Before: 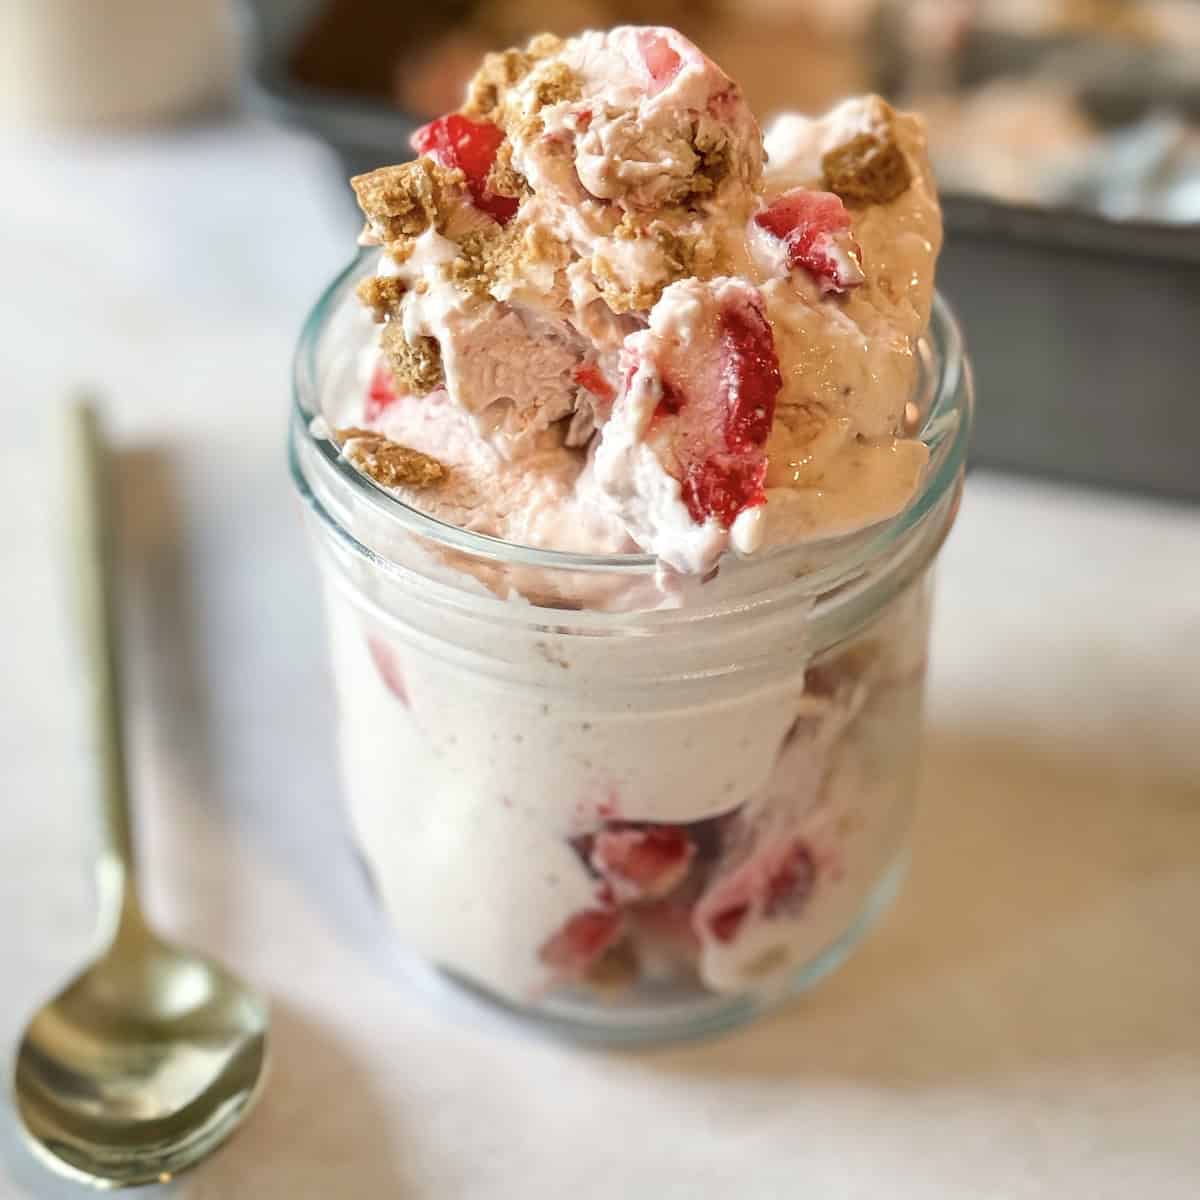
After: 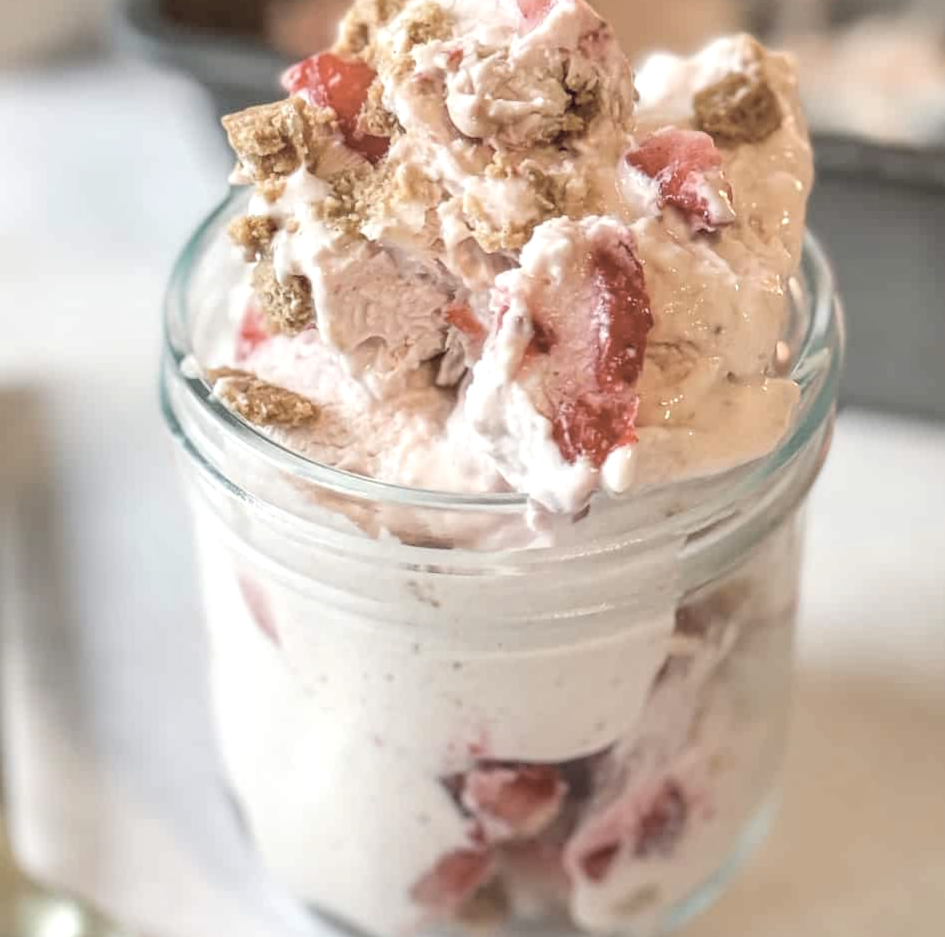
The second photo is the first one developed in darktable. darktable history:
color contrast: green-magenta contrast 1.1, blue-yellow contrast 1.1, unbound 0
contrast brightness saturation: brightness 0.18, saturation -0.5
lowpass: radius 0.5, unbound 0
local contrast: on, module defaults
crop and rotate: left 10.77%, top 5.1%, right 10.41%, bottom 16.76%
